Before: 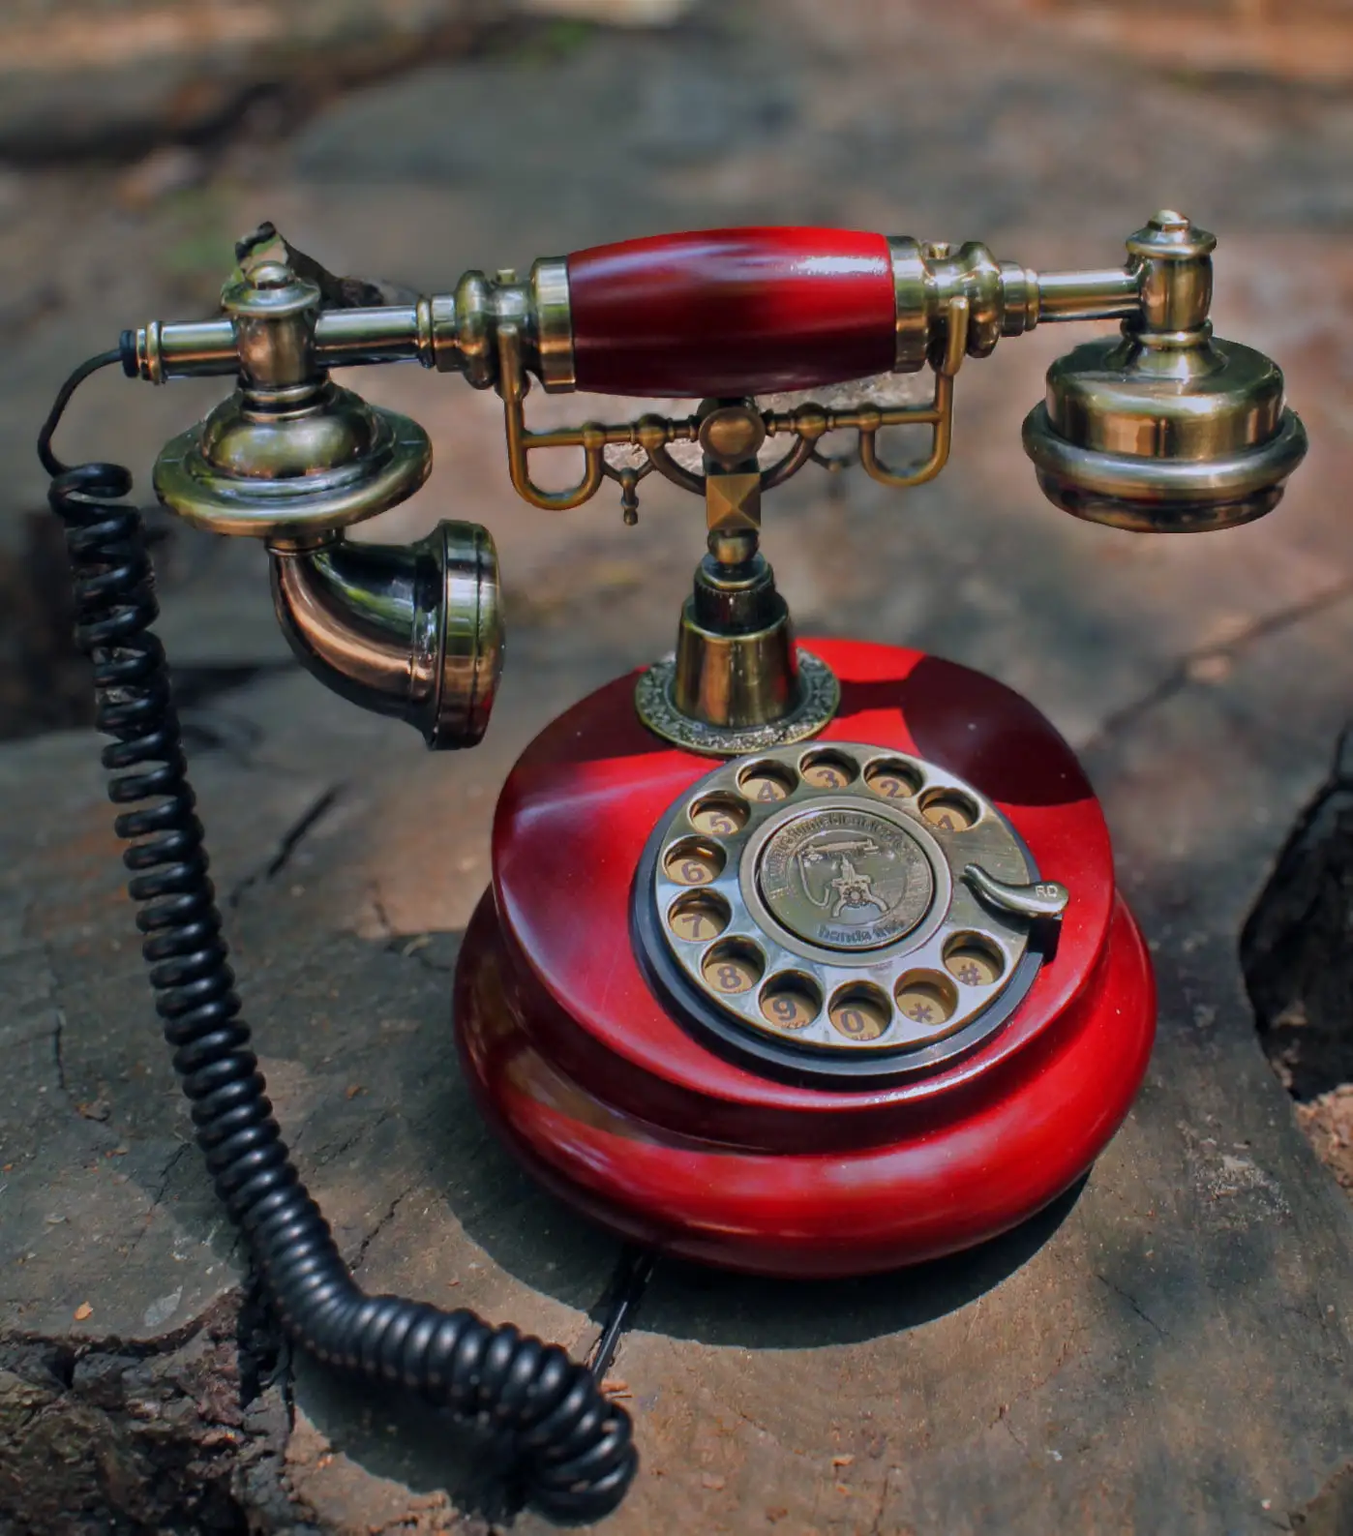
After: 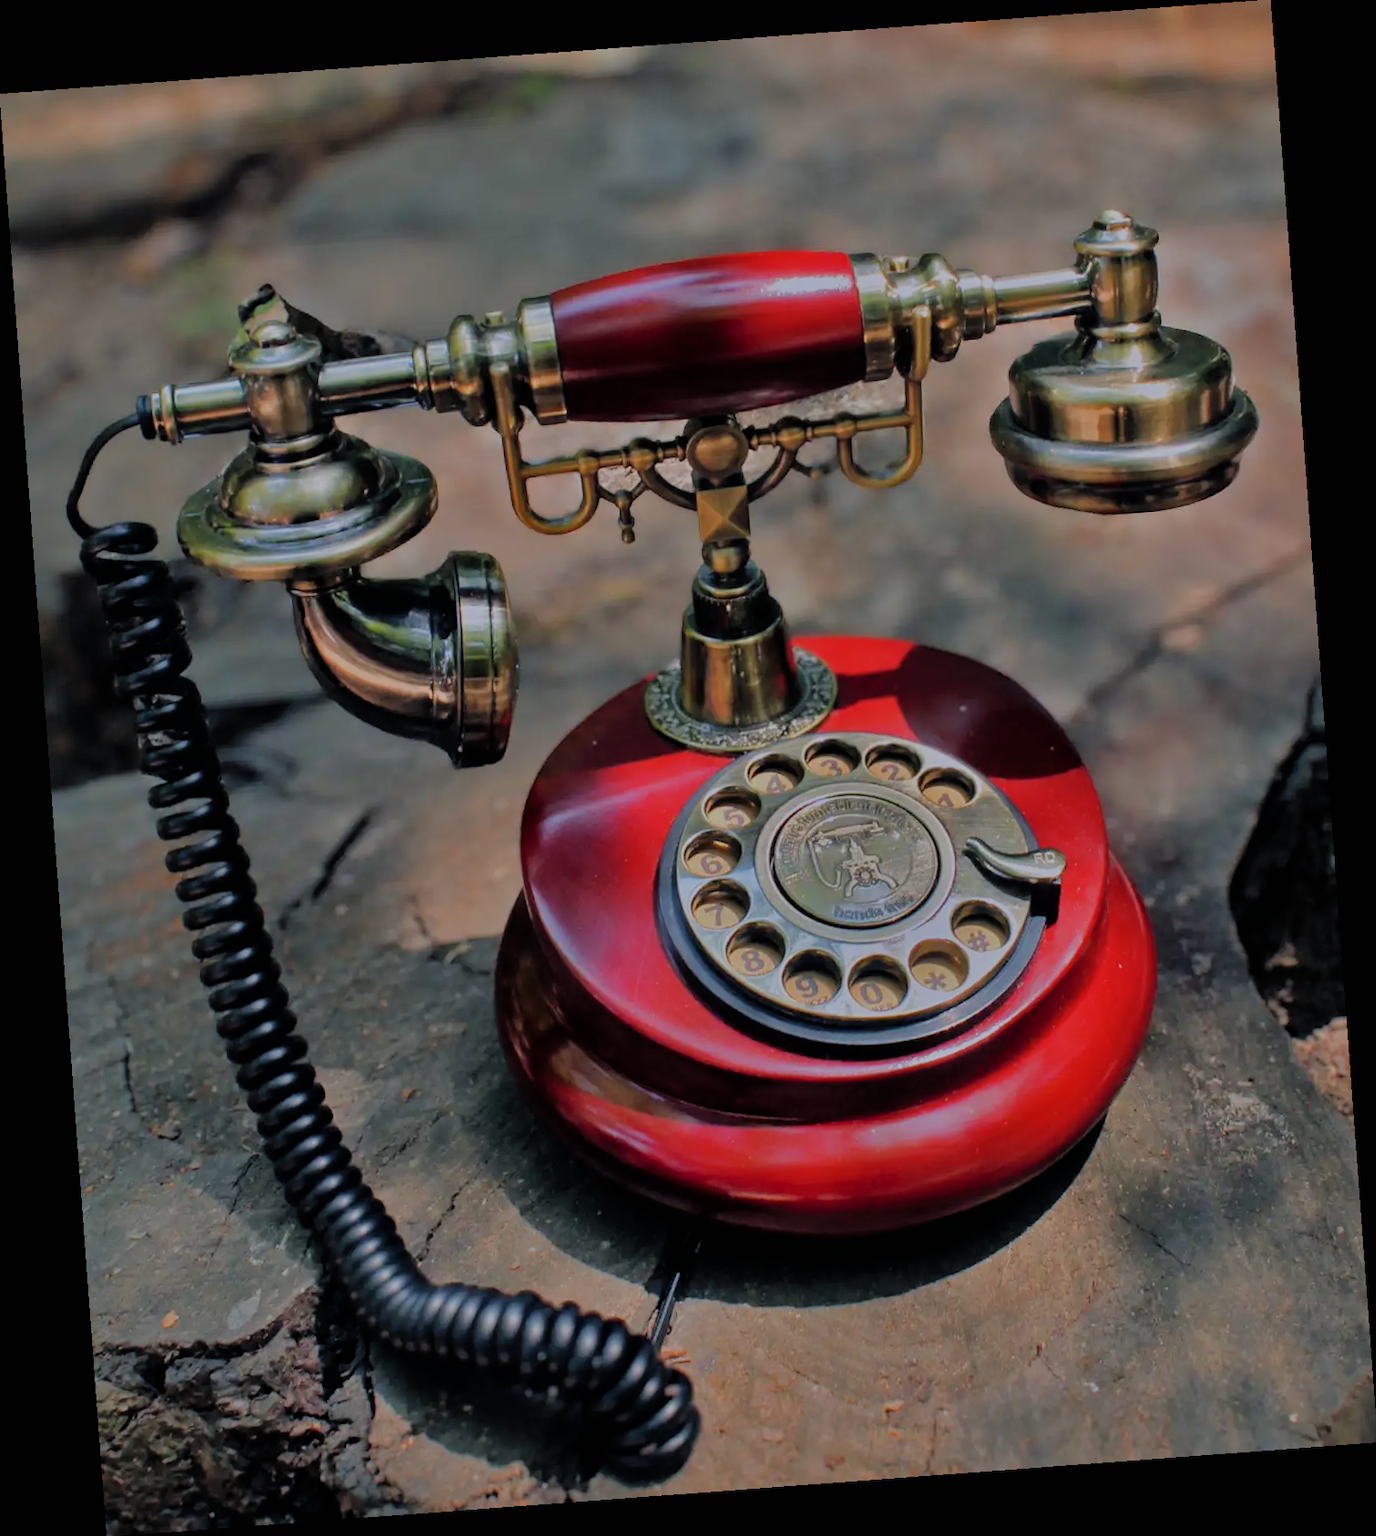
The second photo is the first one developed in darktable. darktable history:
rotate and perspective: rotation -4.25°, automatic cropping off
filmic rgb: black relative exposure -6.82 EV, white relative exposure 5.89 EV, hardness 2.71
shadows and highlights: on, module defaults
